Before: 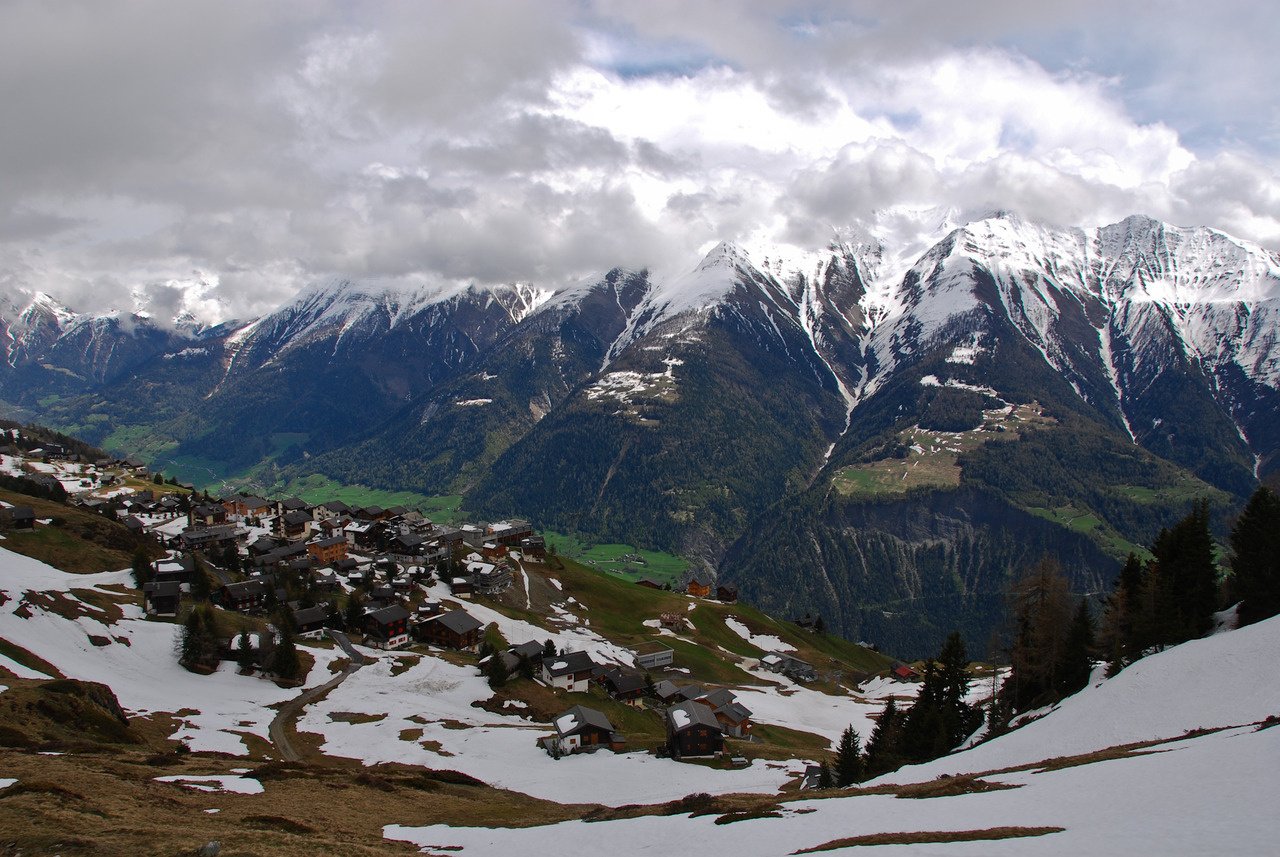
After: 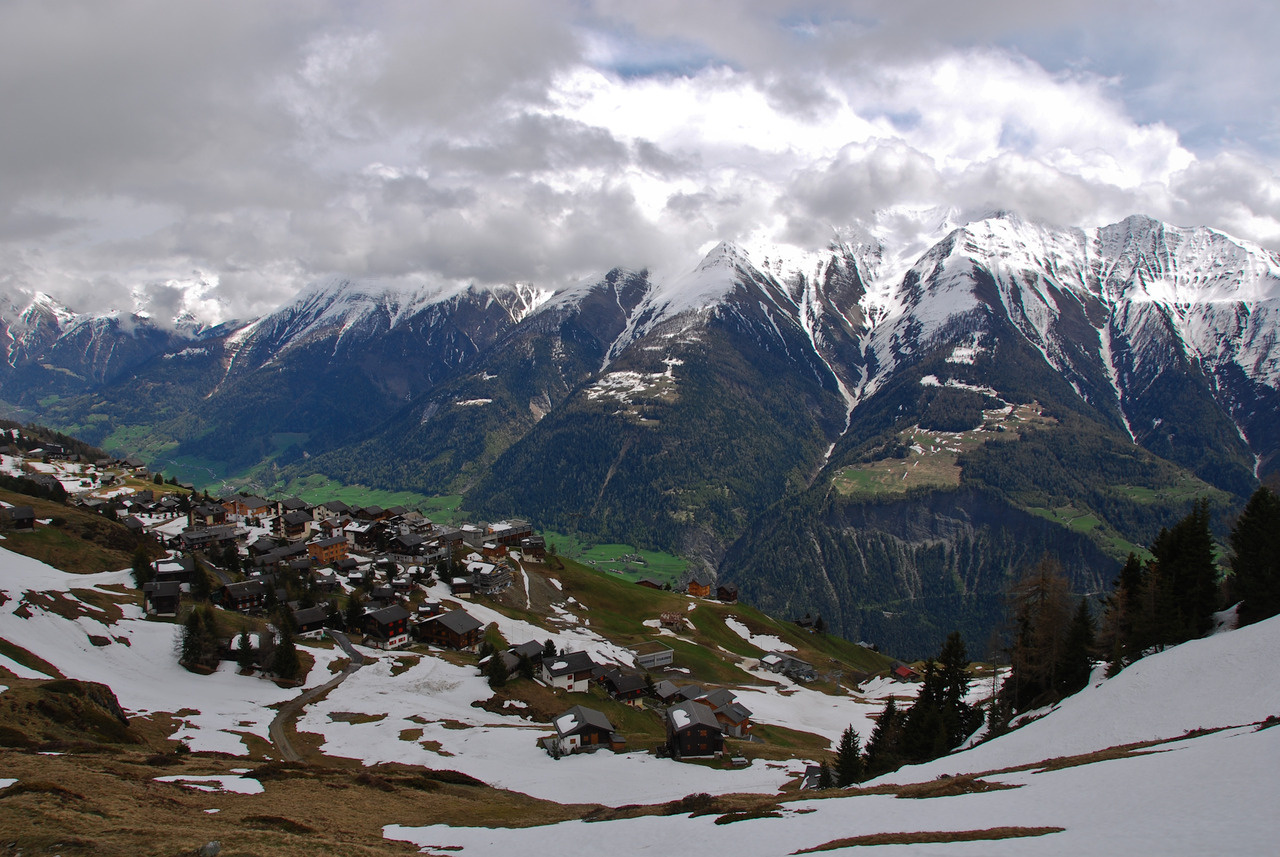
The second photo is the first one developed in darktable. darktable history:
shadows and highlights: shadows 25.23, highlights -24.79
